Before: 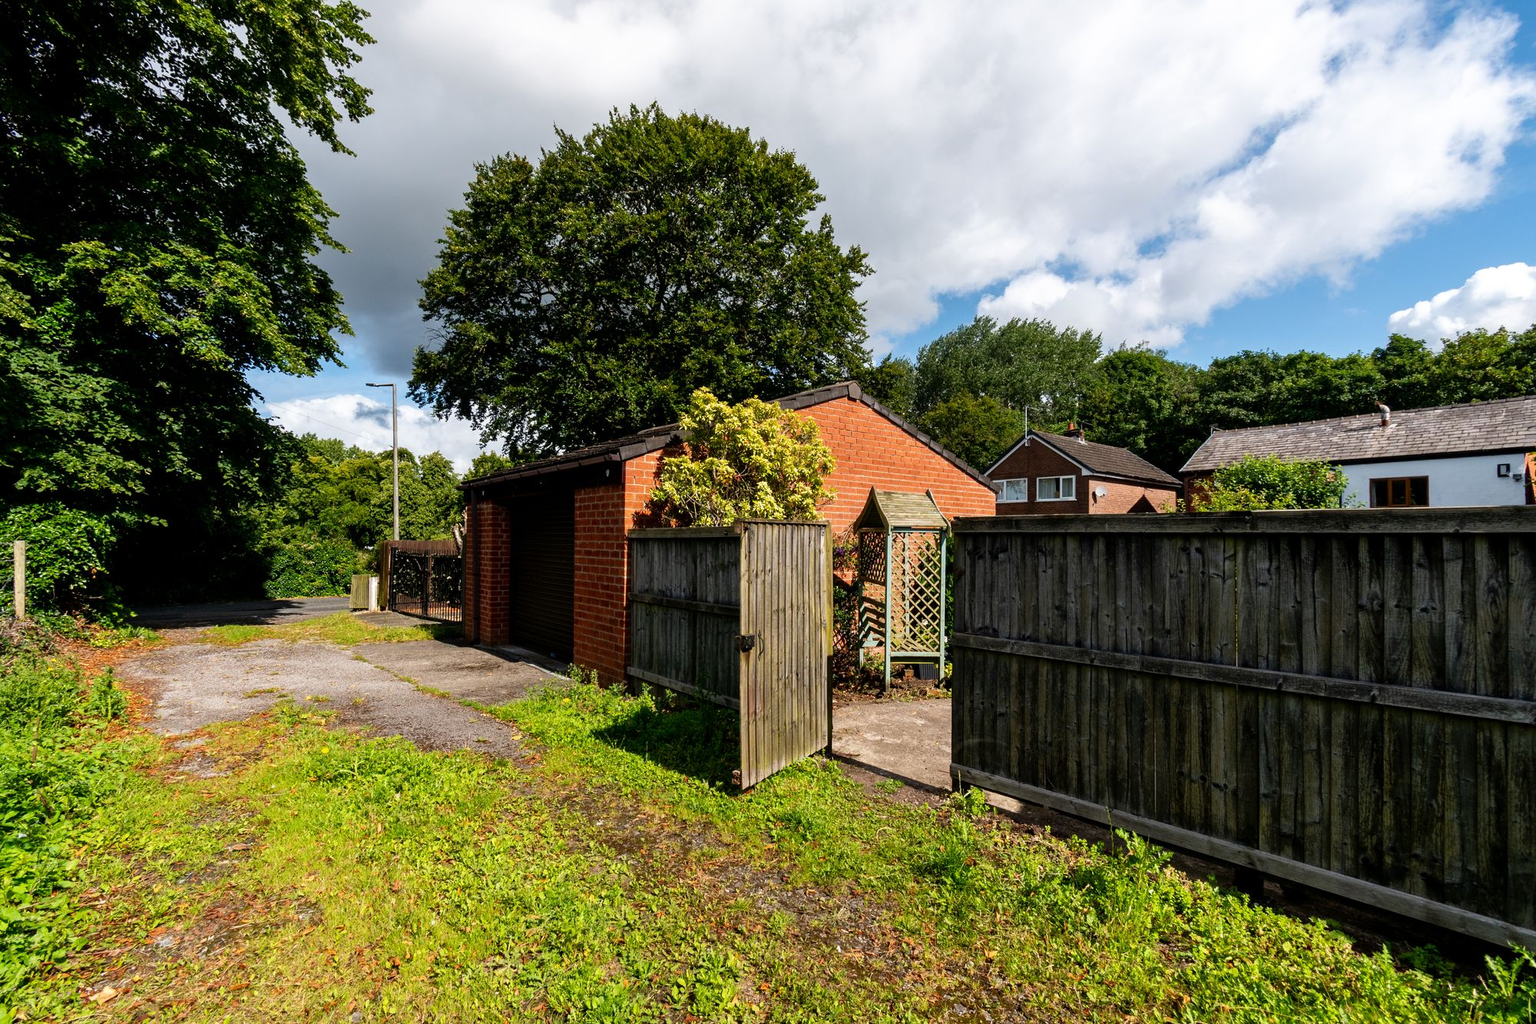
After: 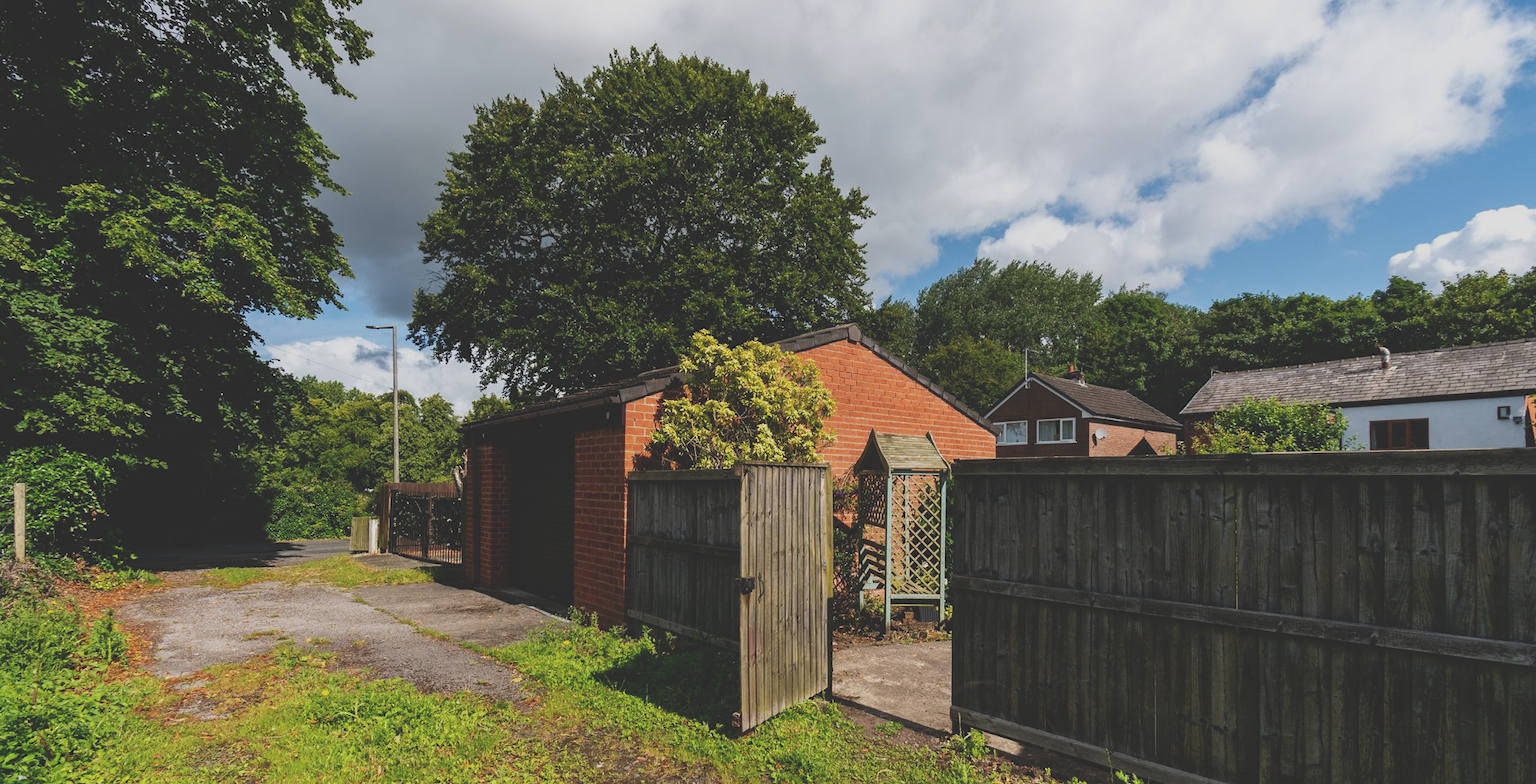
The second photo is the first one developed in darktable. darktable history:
crop: top 5.667%, bottom 17.637%
exposure: black level correction -0.036, exposure -0.497 EV, compensate highlight preservation false
